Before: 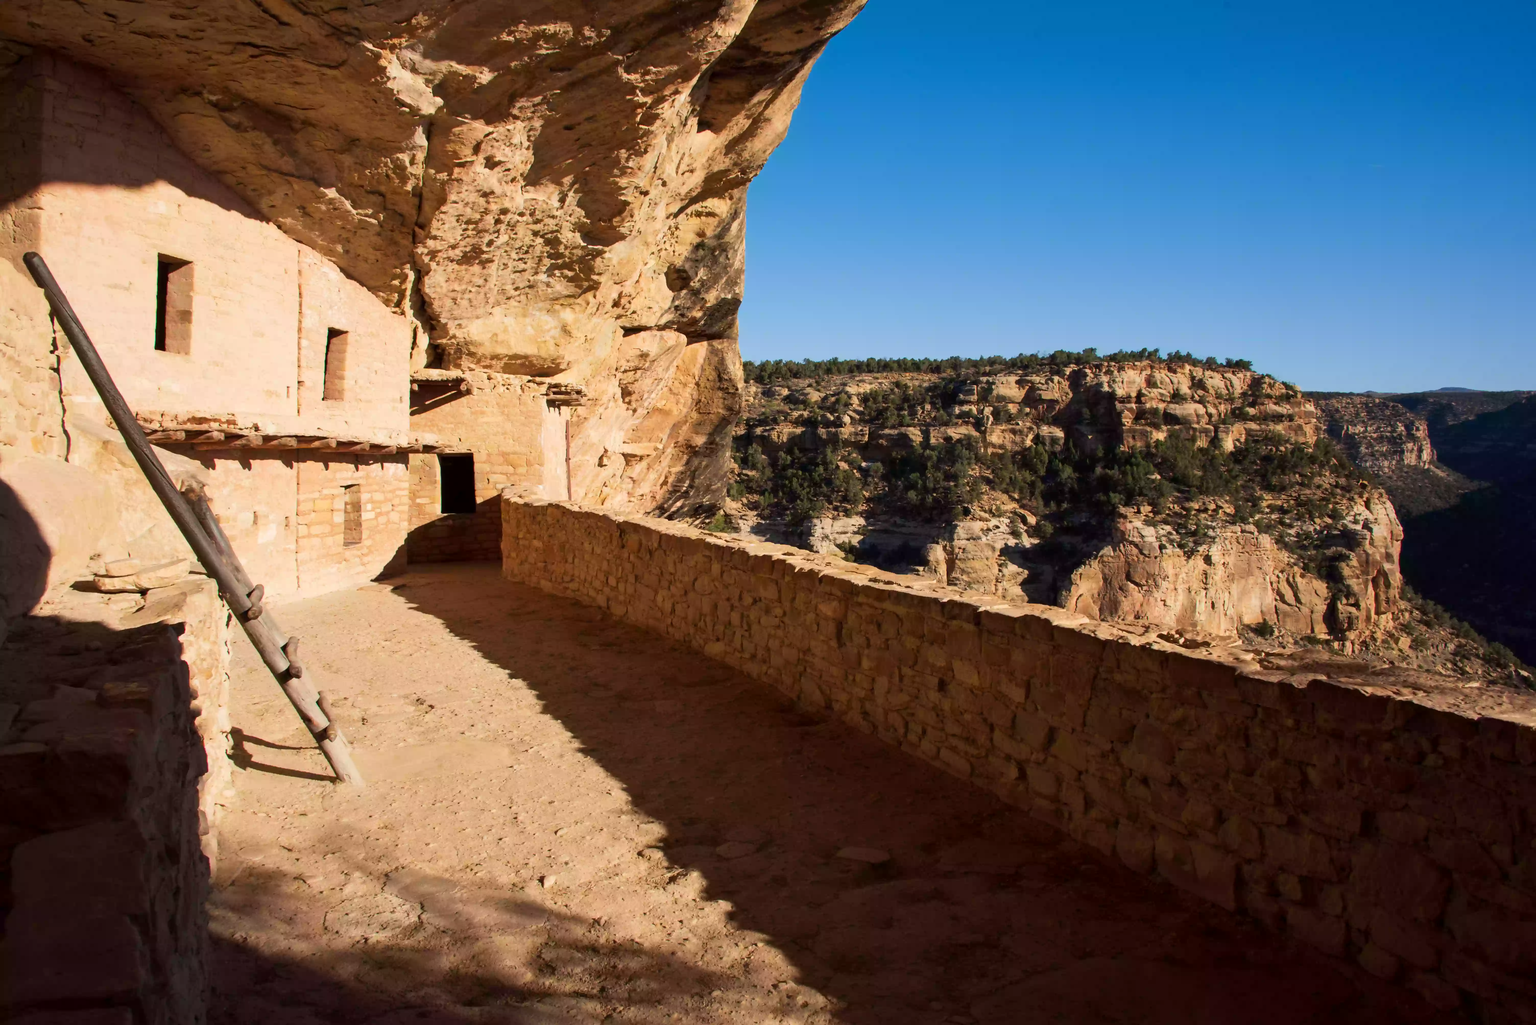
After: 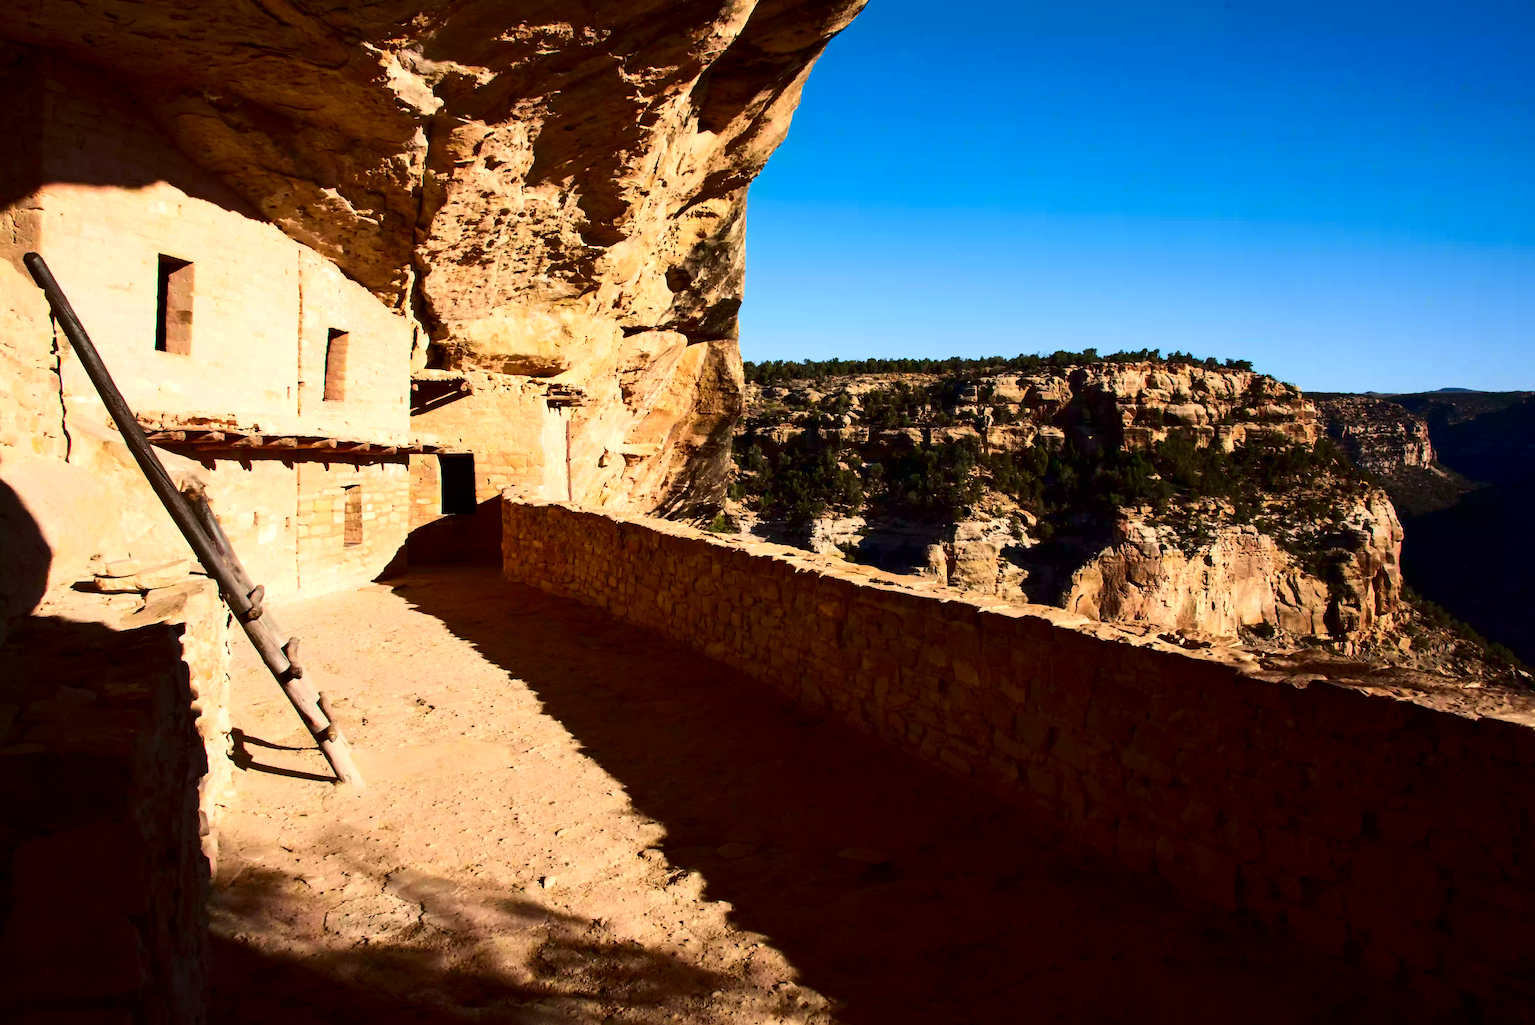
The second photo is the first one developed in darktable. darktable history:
contrast brightness saturation: contrast 0.194, brightness -0.109, saturation 0.207
tone equalizer: -8 EV -0.403 EV, -7 EV -0.356 EV, -6 EV -0.306 EV, -5 EV -0.239 EV, -3 EV 0.255 EV, -2 EV 0.335 EV, -1 EV 0.405 EV, +0 EV 0.441 EV, edges refinement/feathering 500, mask exposure compensation -1.57 EV, preserve details no
